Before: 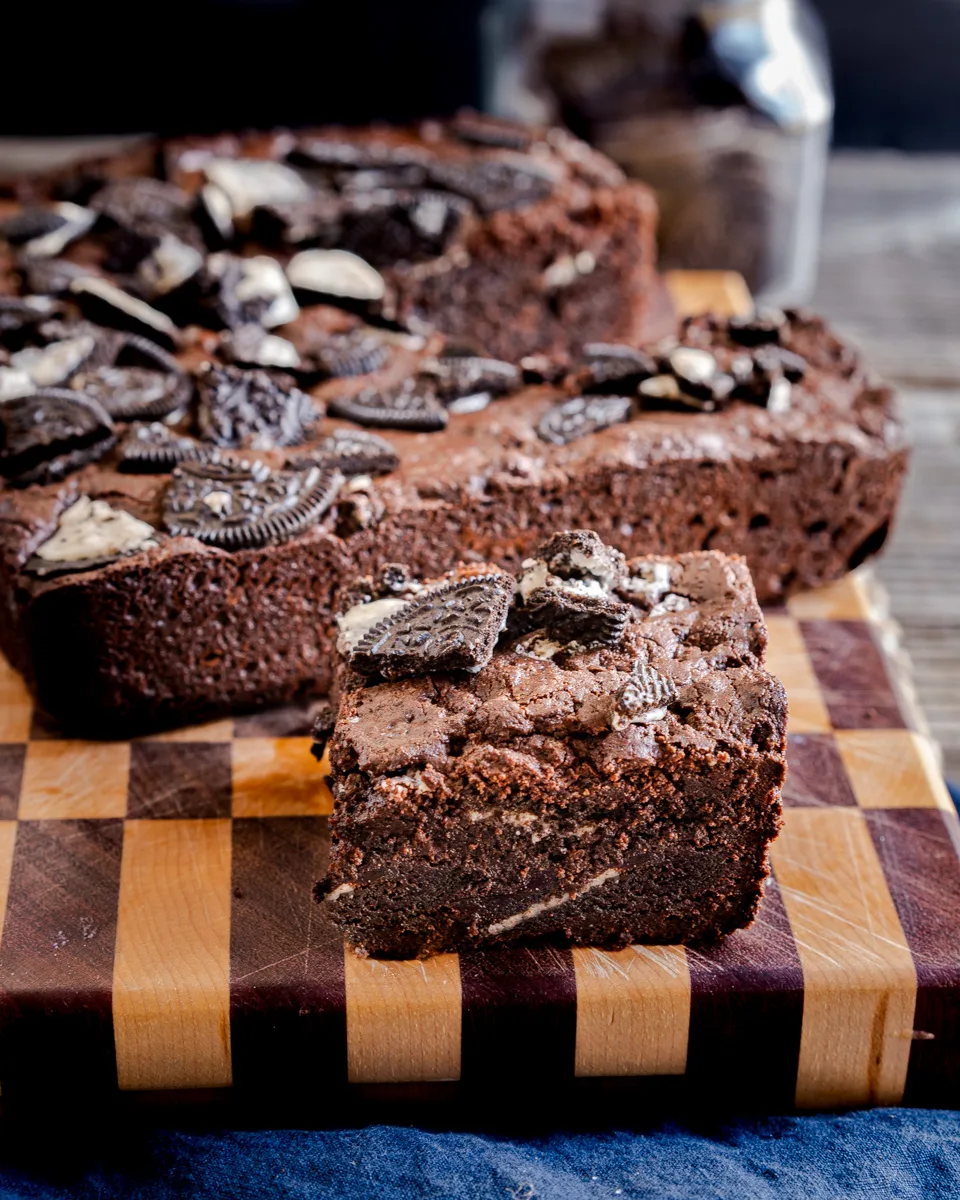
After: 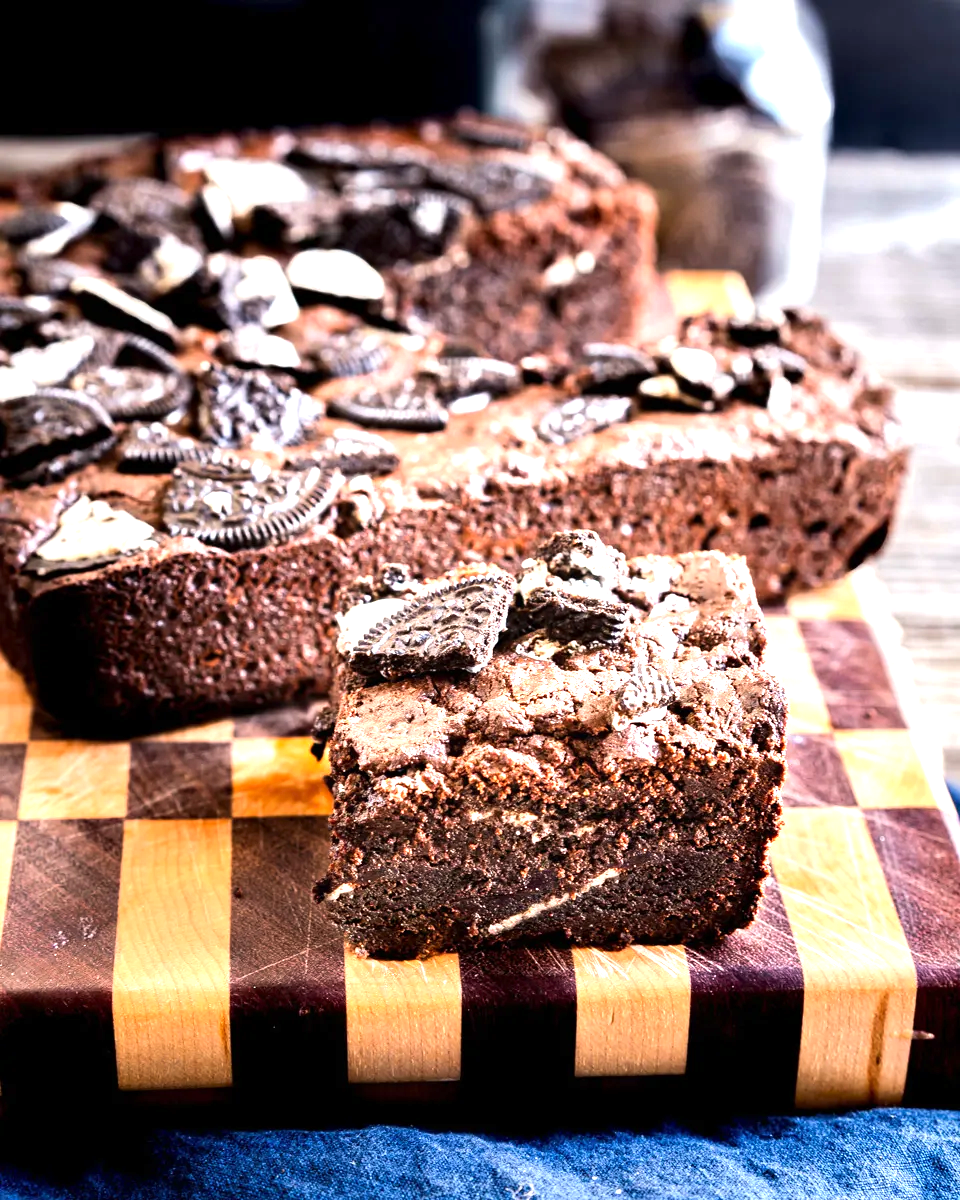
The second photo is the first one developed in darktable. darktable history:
tone equalizer: -8 EV -0.456 EV, -7 EV -0.41 EV, -6 EV -0.304 EV, -5 EV -0.197 EV, -3 EV 0.192 EV, -2 EV 0.323 EV, -1 EV 0.386 EV, +0 EV 0.429 EV, edges refinement/feathering 500, mask exposure compensation -1.57 EV, preserve details no
exposure: exposure 1.154 EV, compensate highlight preservation false
